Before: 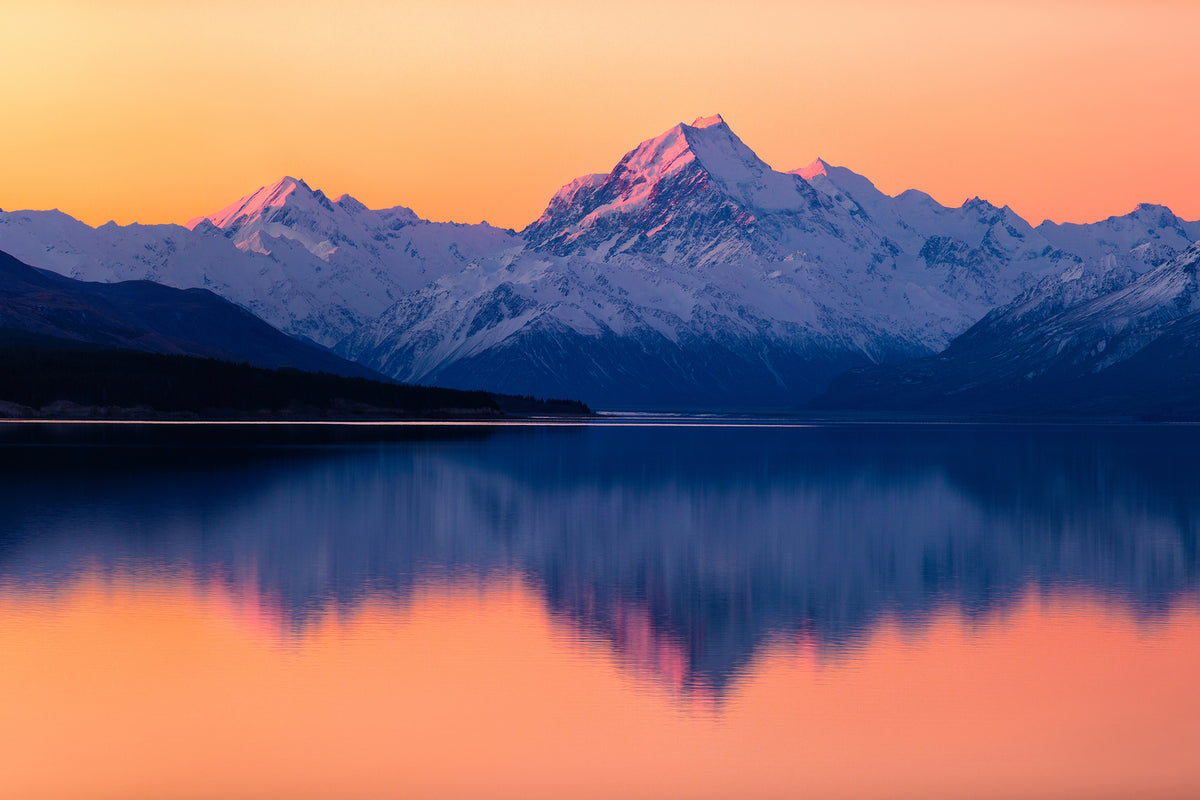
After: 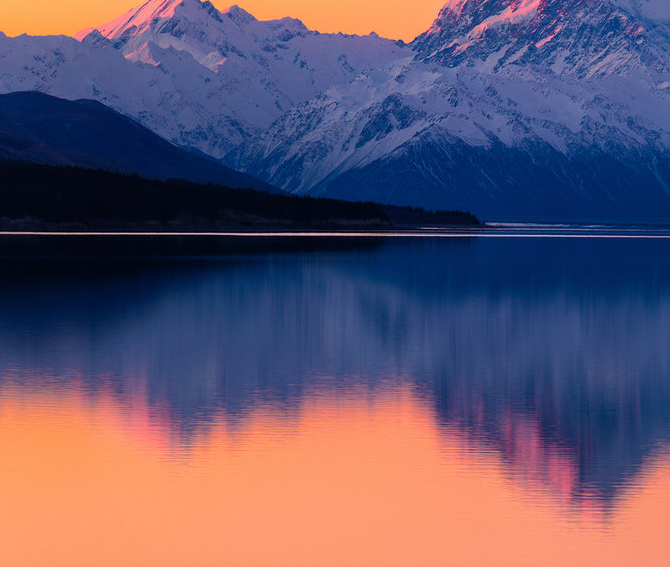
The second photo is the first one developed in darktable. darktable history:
crop: left 9.31%, top 23.632%, right 34.791%, bottom 4.646%
